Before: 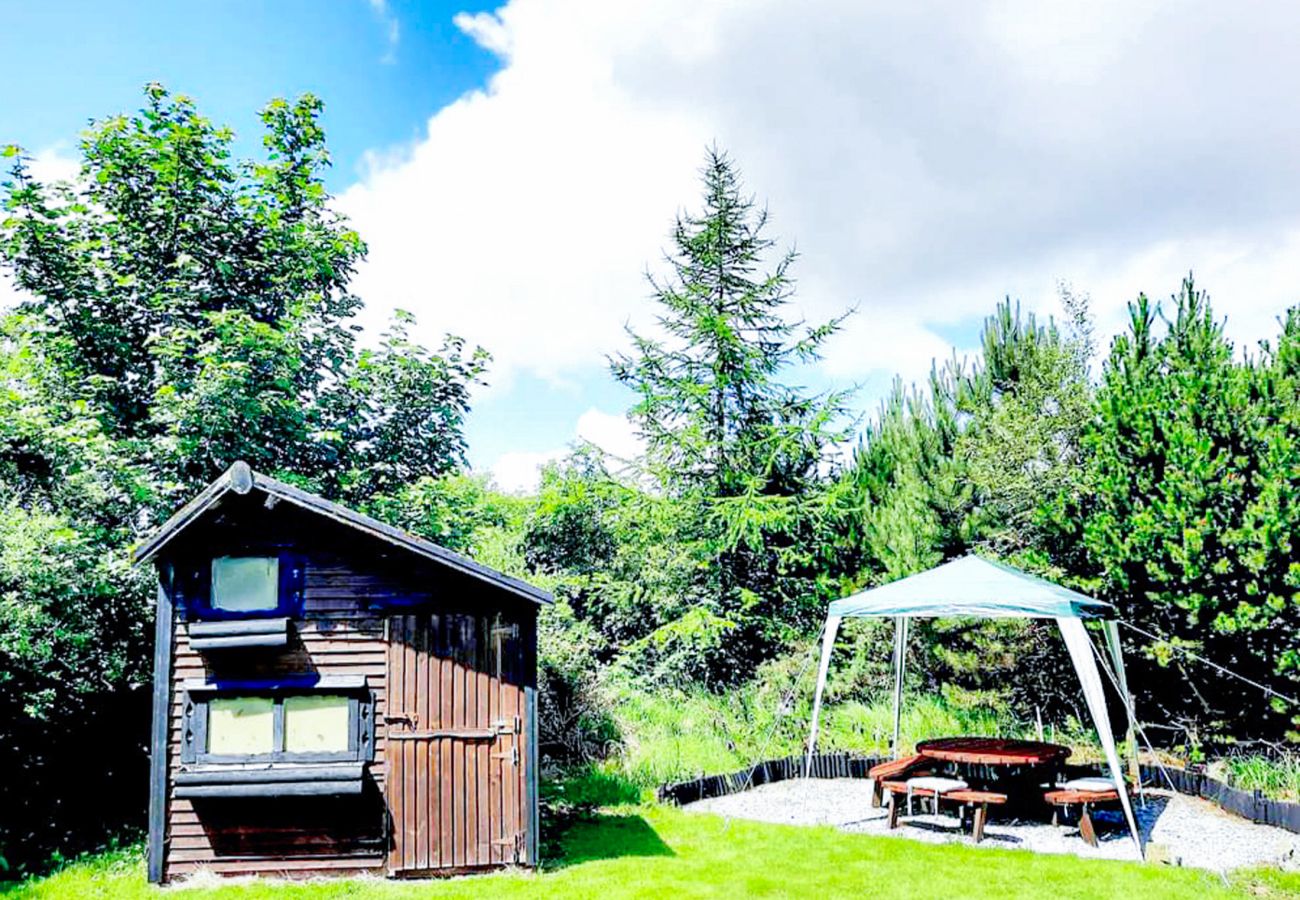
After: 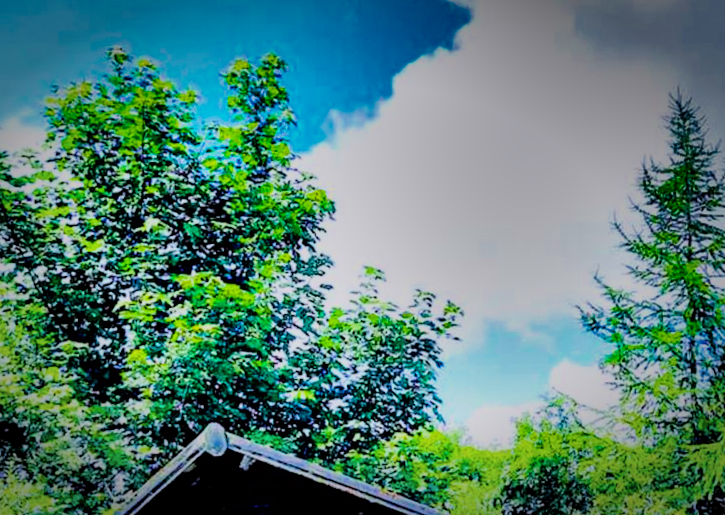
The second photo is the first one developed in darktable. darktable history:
crop and rotate: left 3.047%, top 7.509%, right 42.236%, bottom 37.598%
vignetting: fall-off start 70.97%, brightness -0.584, saturation -0.118, width/height ratio 1.333
shadows and highlights: shadows 19.13, highlights -83.41, soften with gaussian
filmic rgb: black relative exposure -7.48 EV, white relative exposure 4.83 EV, hardness 3.4, color science v6 (2022)
color balance rgb: linear chroma grading › global chroma 15%, perceptual saturation grading › global saturation 30%
color balance: lift [1, 1.001, 0.999, 1.001], gamma [1, 1.004, 1.007, 0.993], gain [1, 0.991, 0.987, 1.013], contrast 10%, output saturation 120%
rotate and perspective: rotation -1.75°, automatic cropping off
